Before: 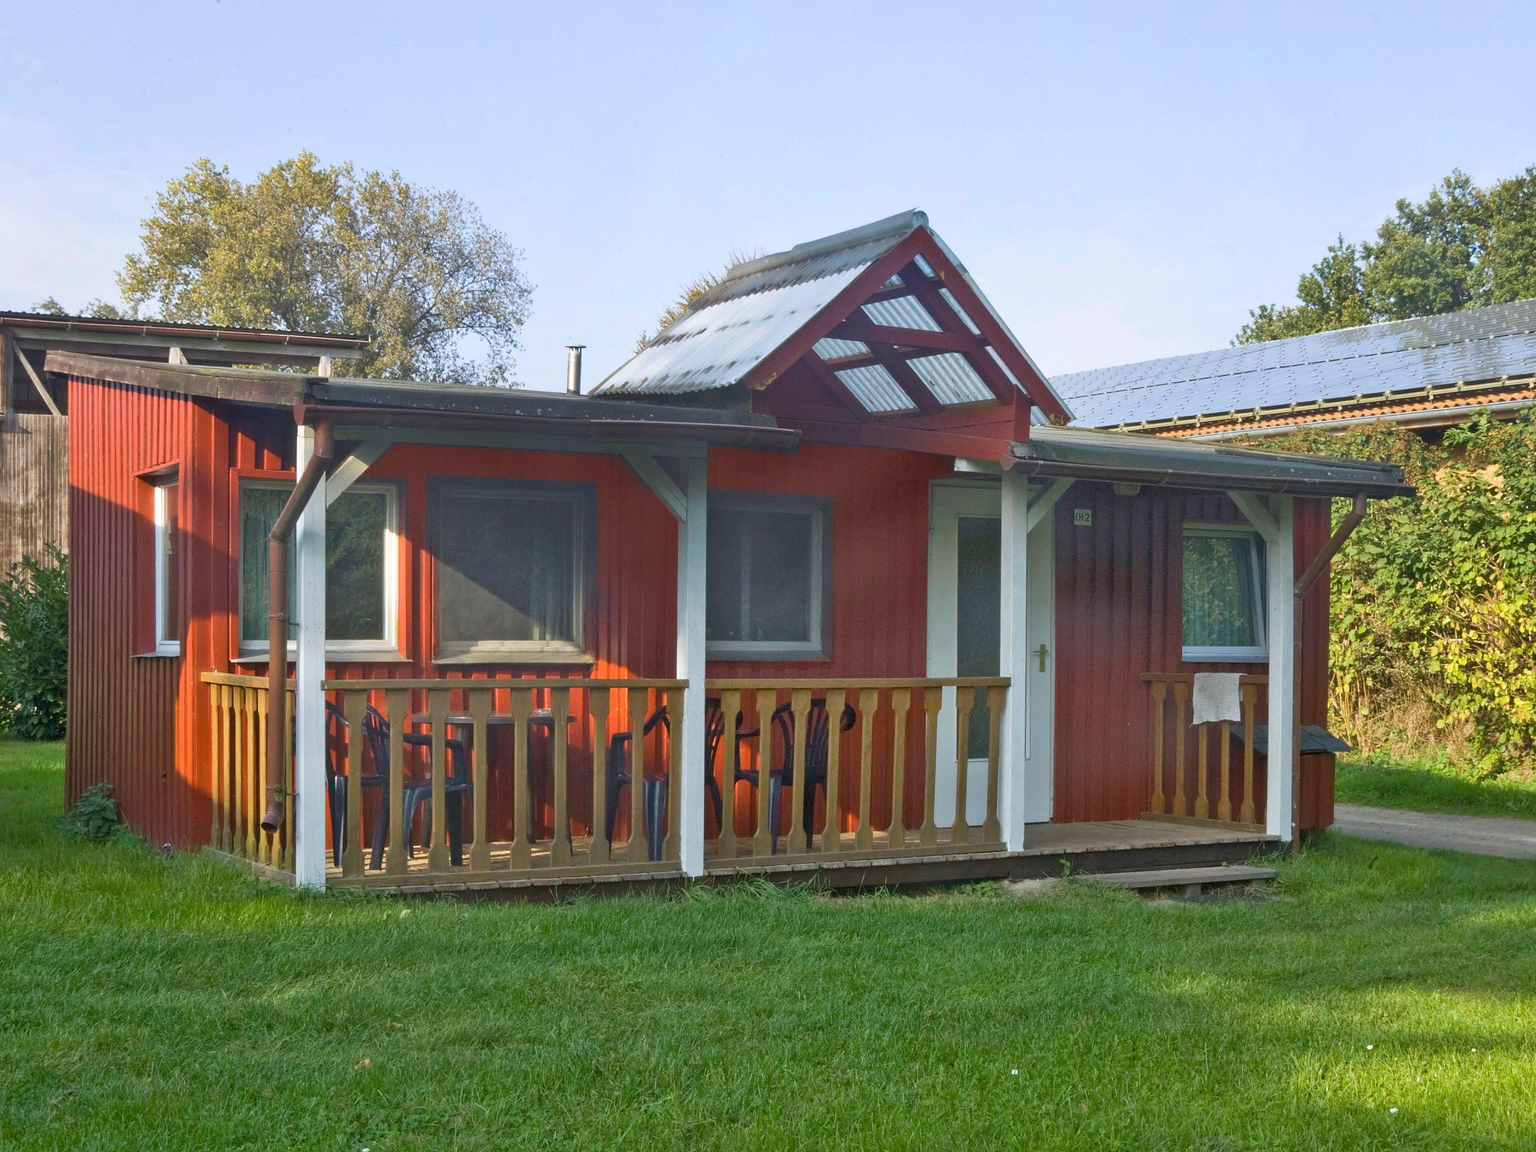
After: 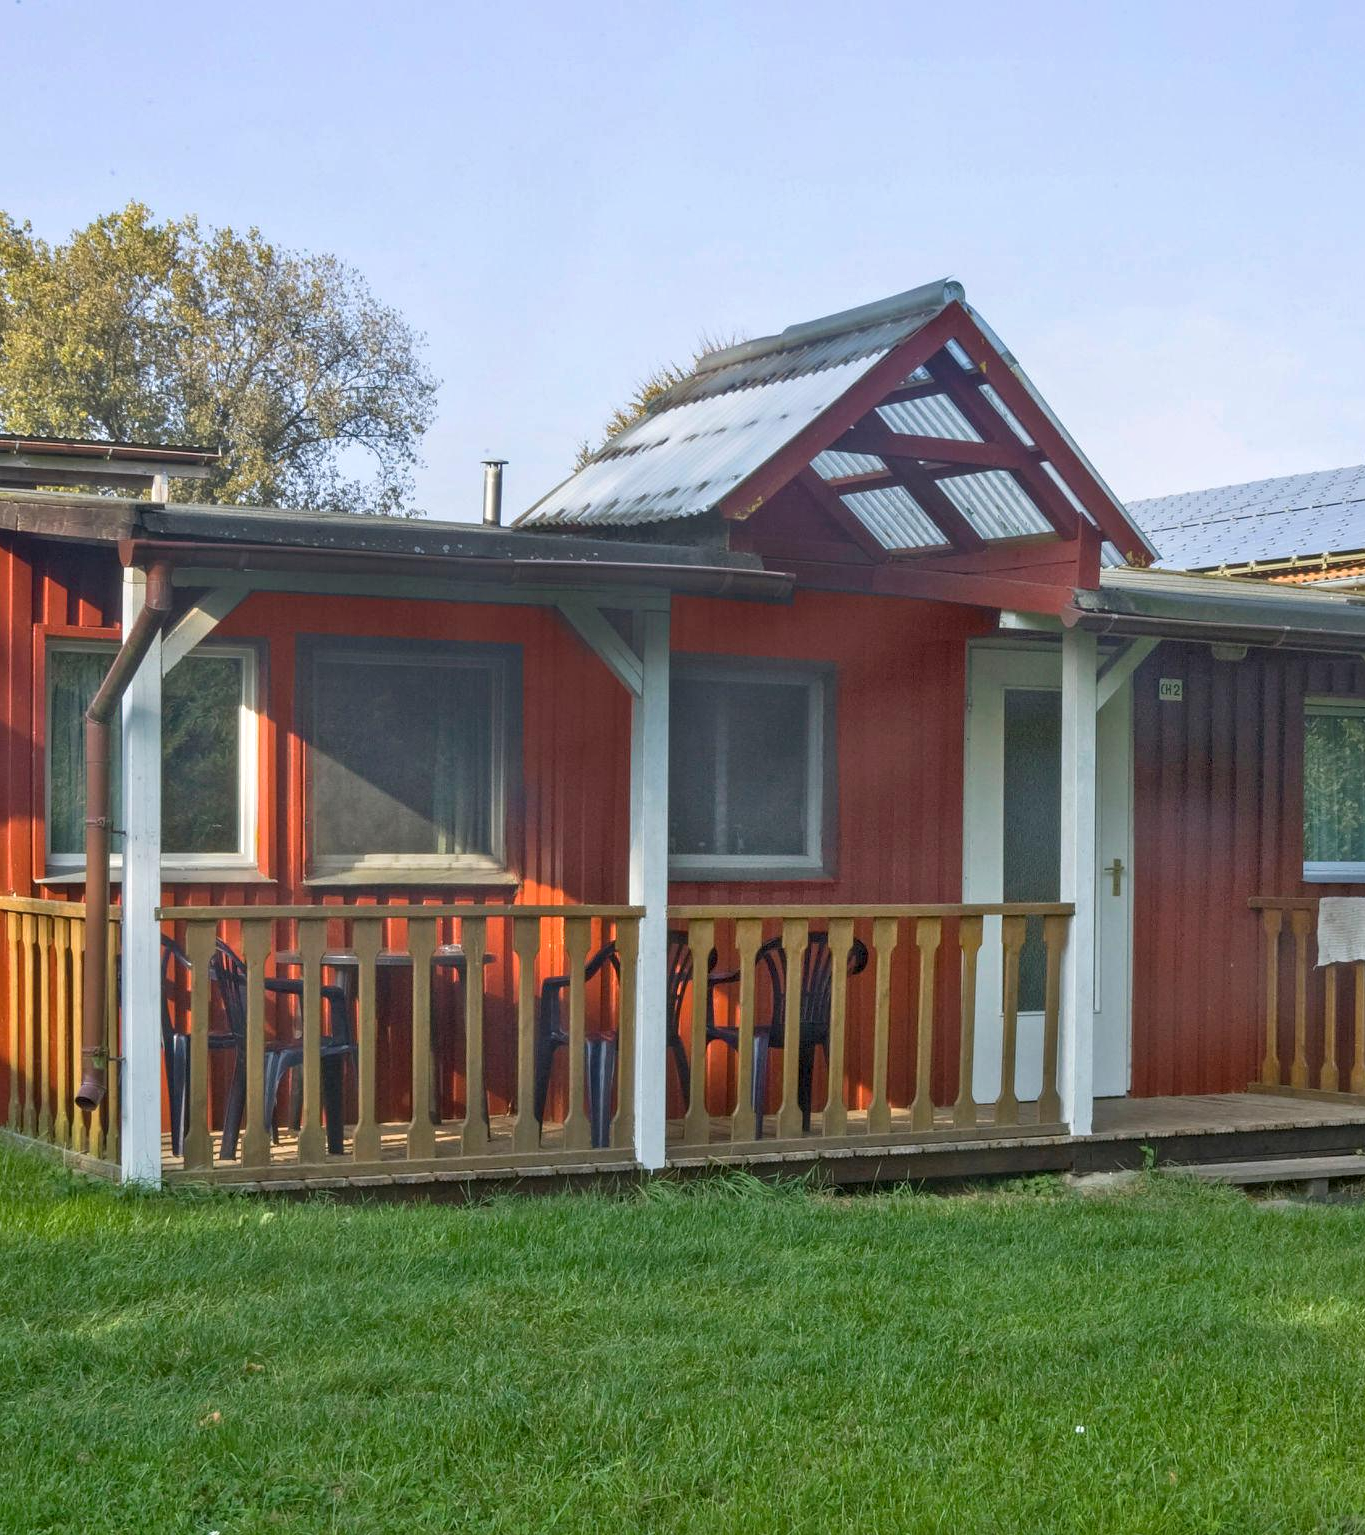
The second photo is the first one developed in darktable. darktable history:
crop and rotate: left 13.377%, right 19.946%
local contrast: on, module defaults
